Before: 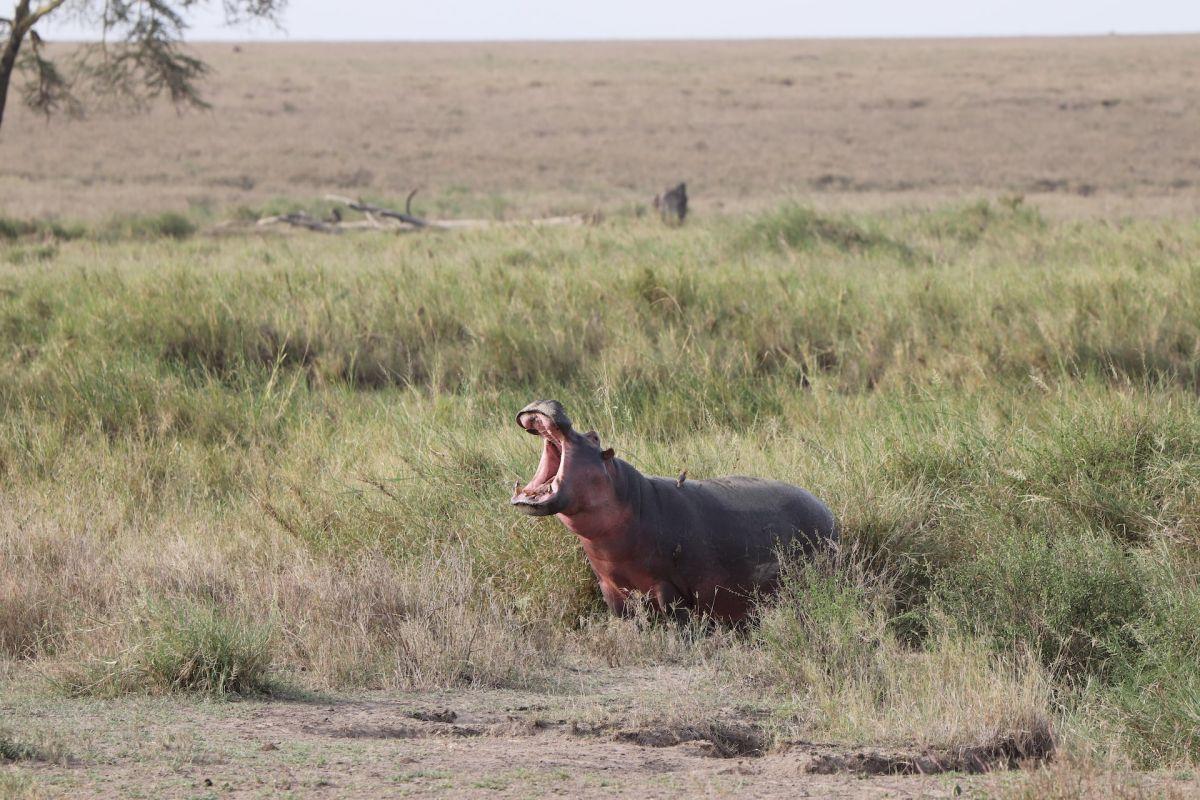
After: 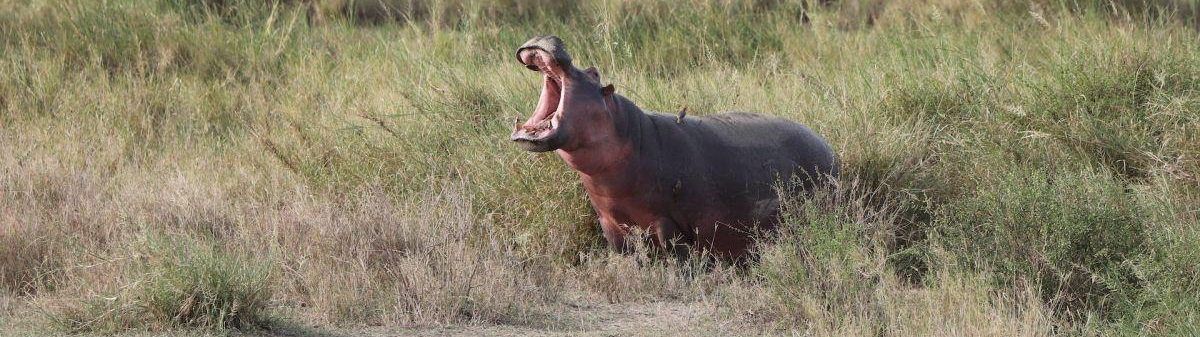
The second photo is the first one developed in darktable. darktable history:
crop: top 45.508%, bottom 12.26%
